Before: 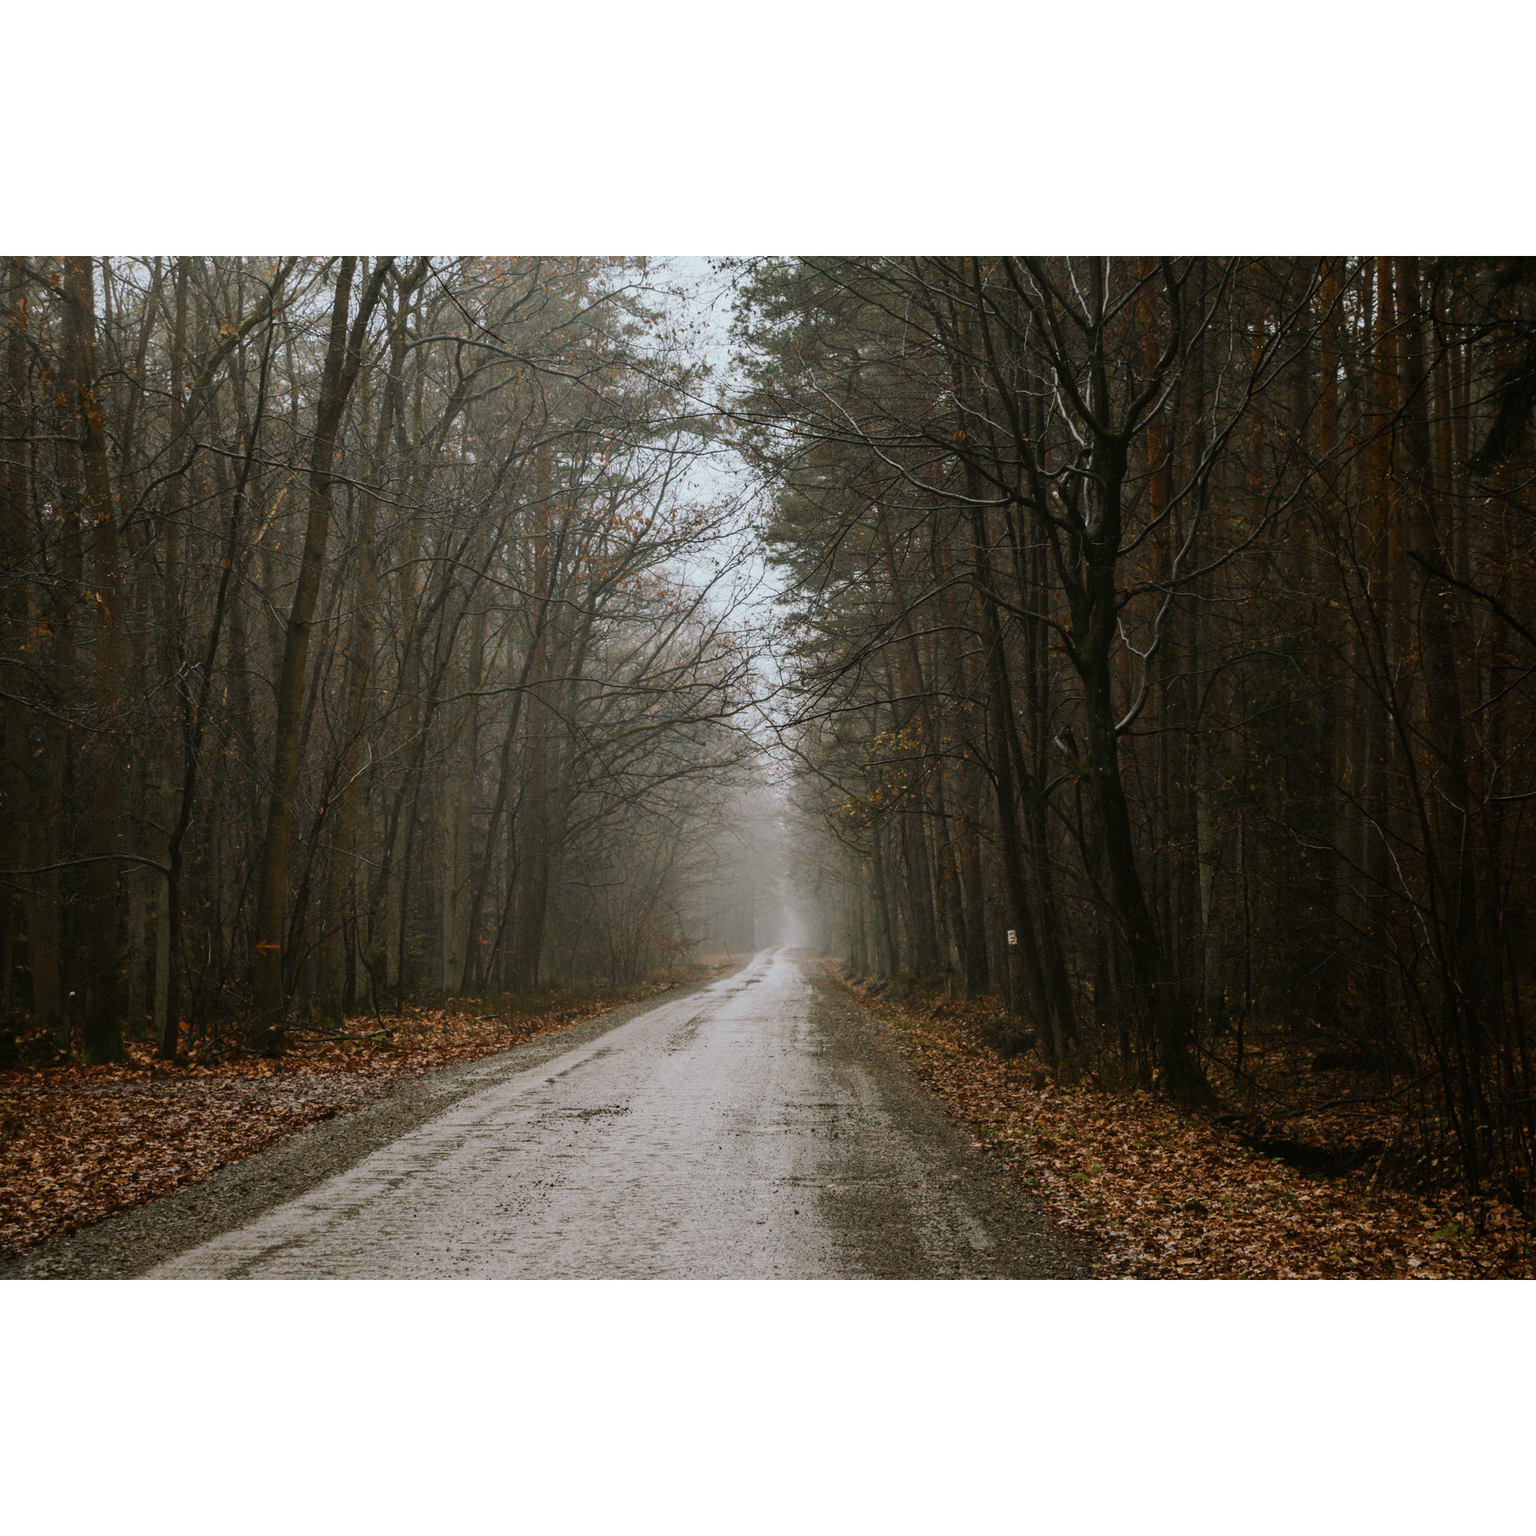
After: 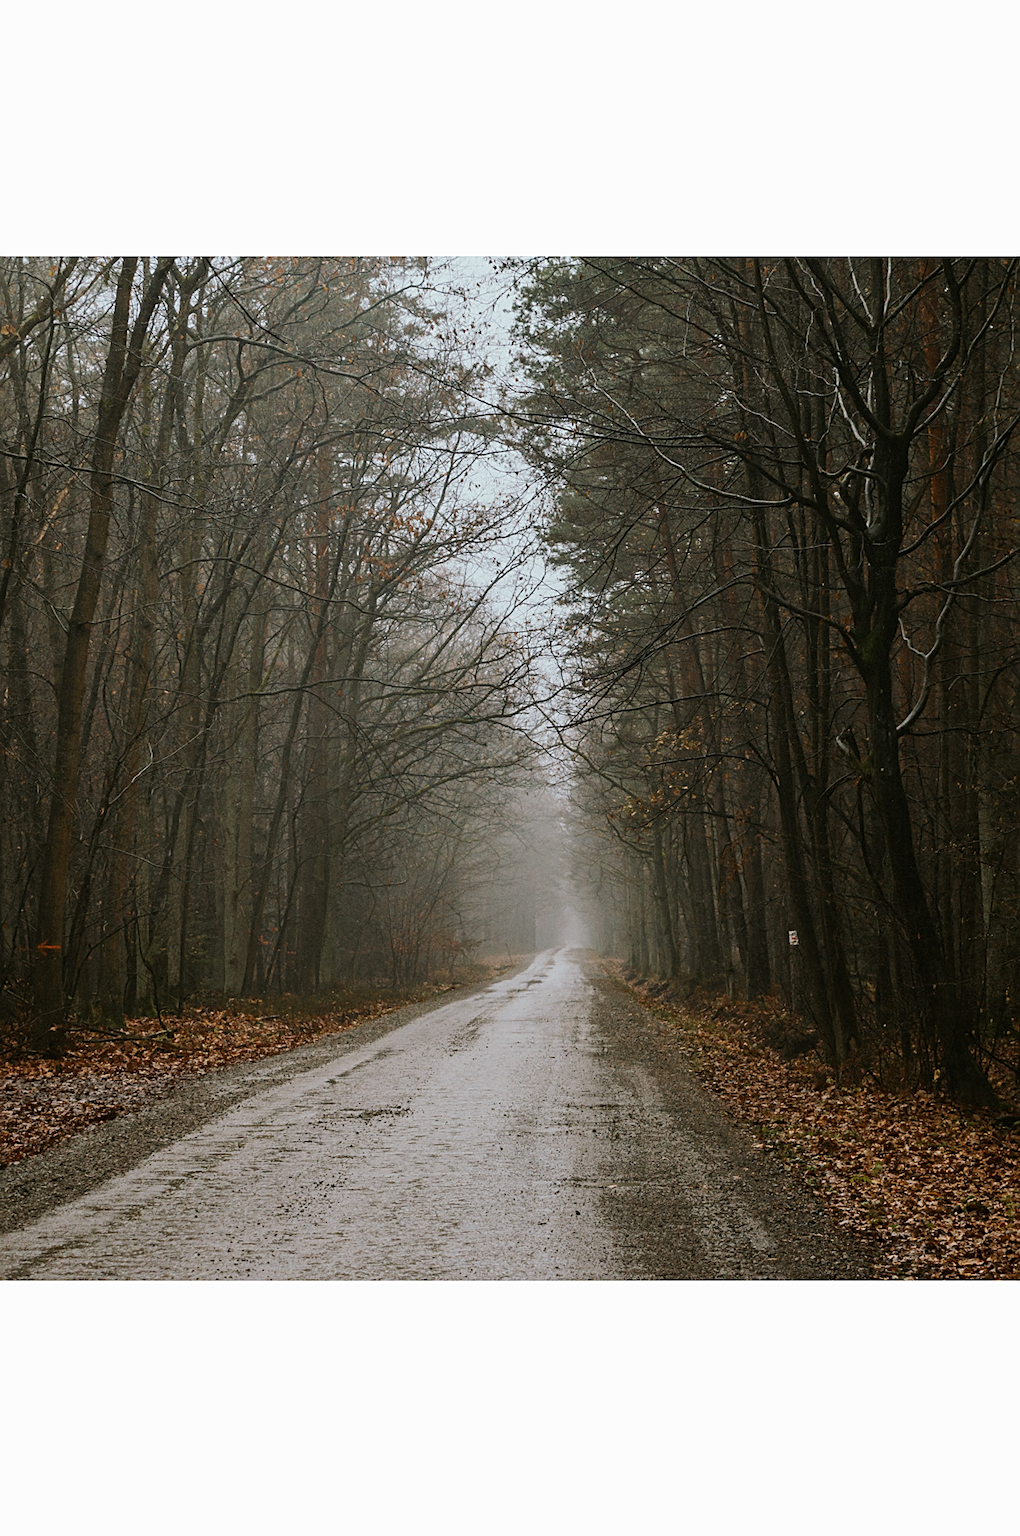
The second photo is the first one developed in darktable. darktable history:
crop and rotate: left 14.313%, right 19.261%
exposure: exposure -0.043 EV, compensate exposure bias true, compensate highlight preservation false
sharpen: on, module defaults
contrast equalizer: y [[0.5 ×6], [0.5 ×6], [0.5, 0.5, 0.501, 0.545, 0.707, 0.863], [0 ×6], [0 ×6]]
